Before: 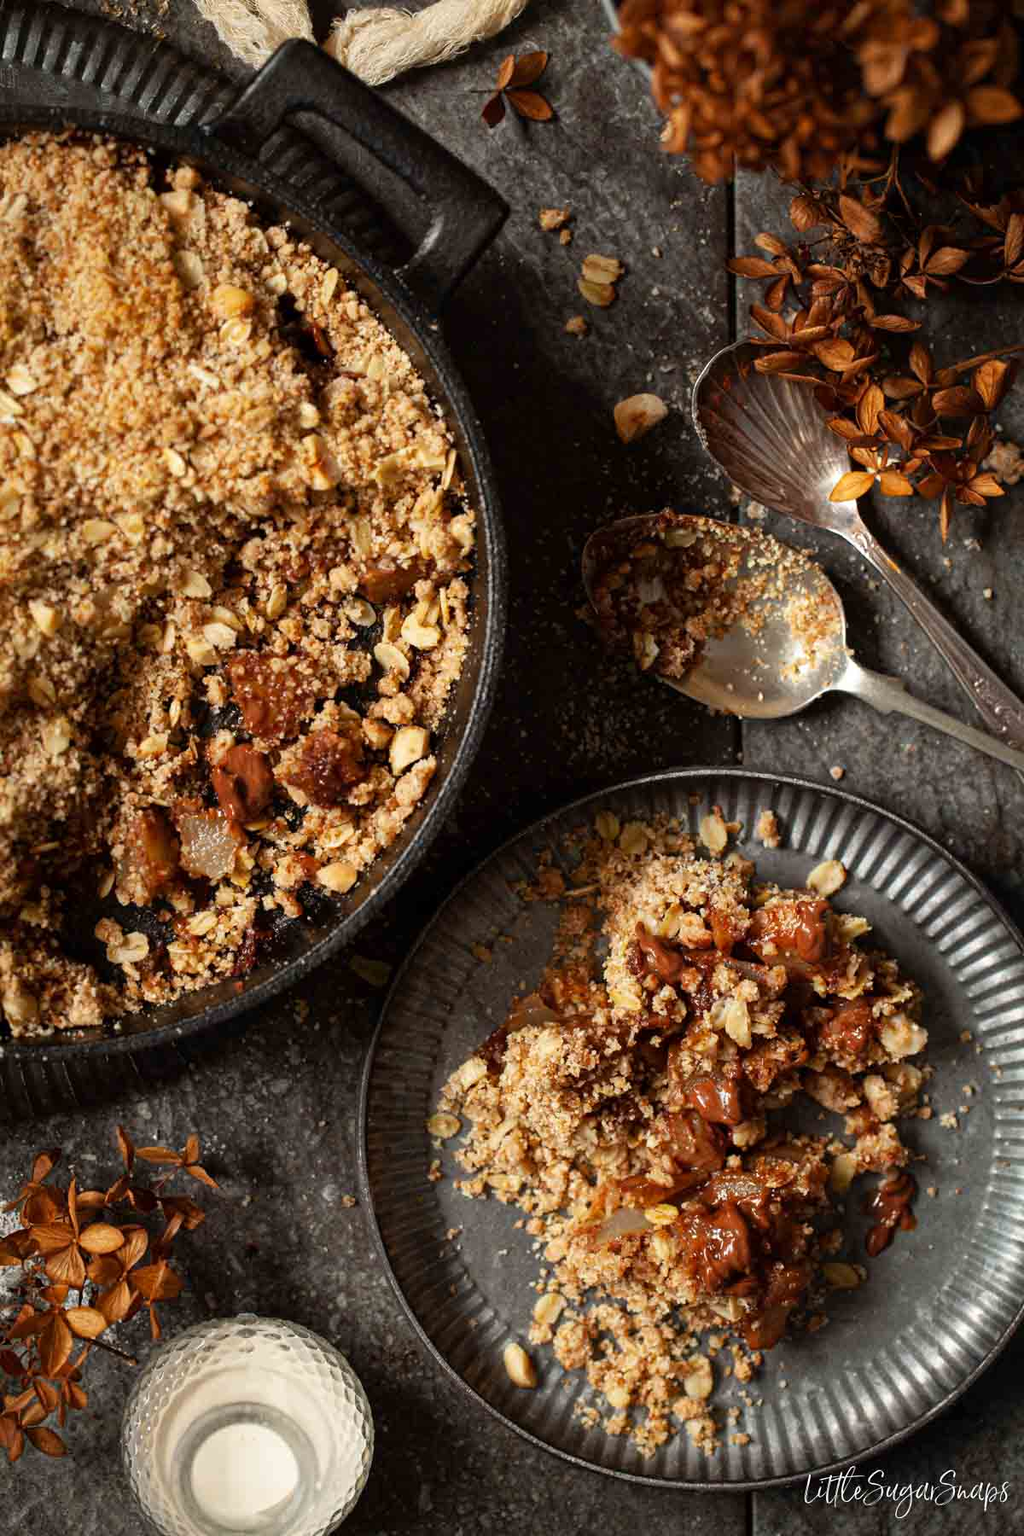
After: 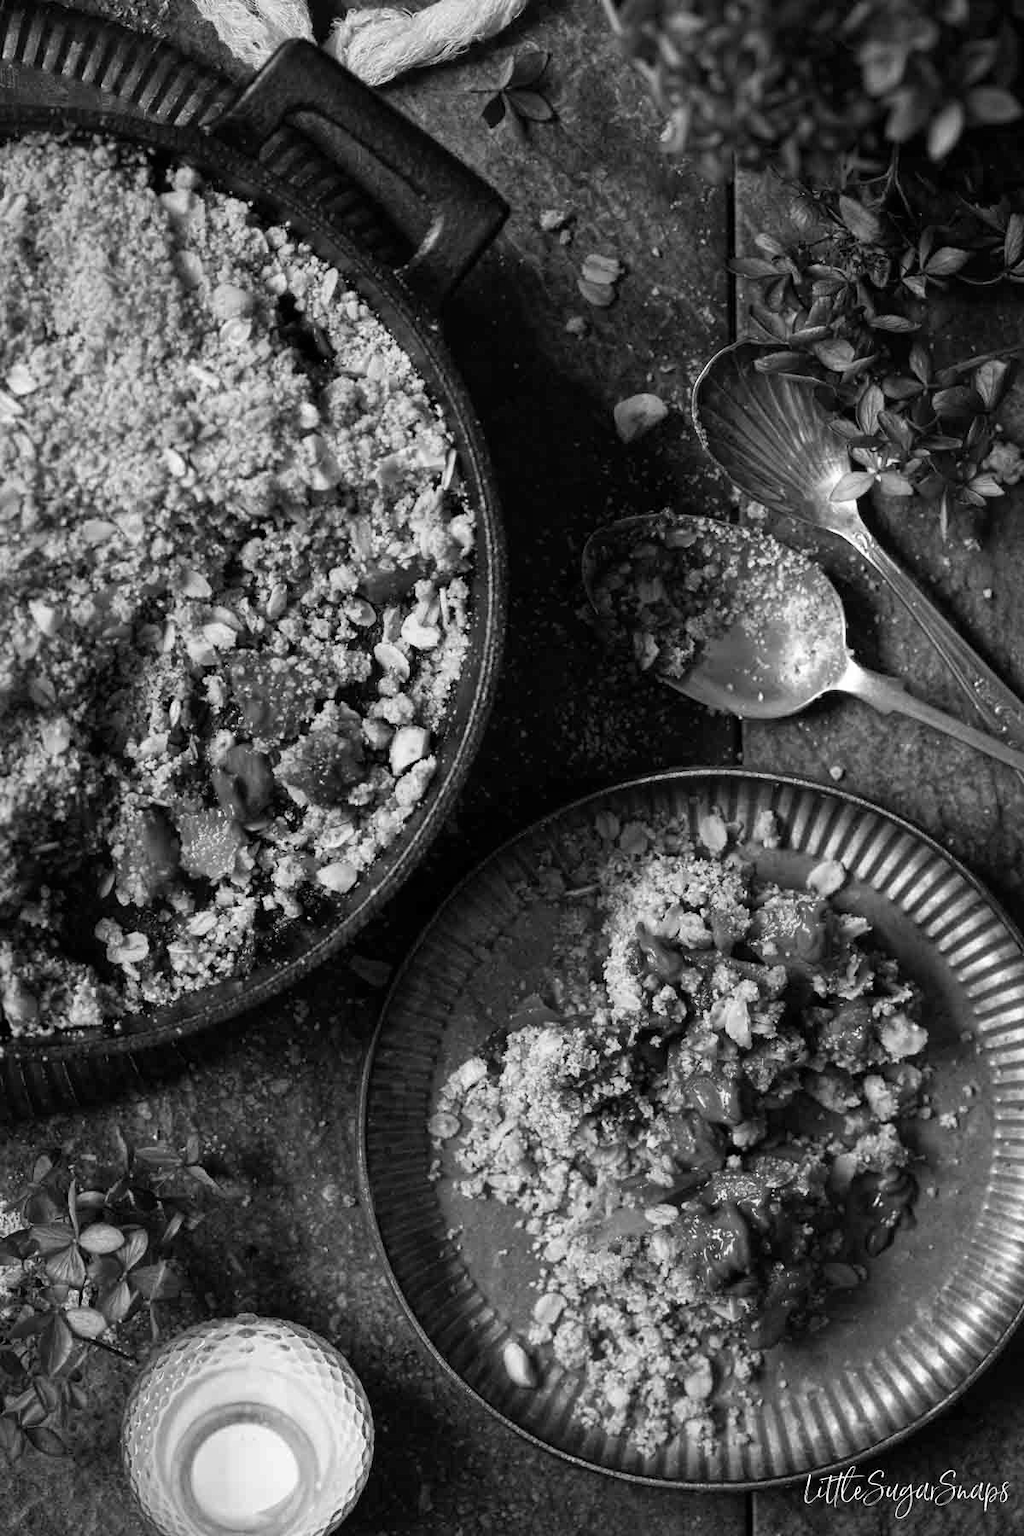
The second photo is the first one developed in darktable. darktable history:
monochrome: on, module defaults
color zones: curves: ch1 [(0, 0.638) (0.193, 0.442) (0.286, 0.15) (0.429, 0.14) (0.571, 0.142) (0.714, 0.154) (0.857, 0.175) (1, 0.638)]
